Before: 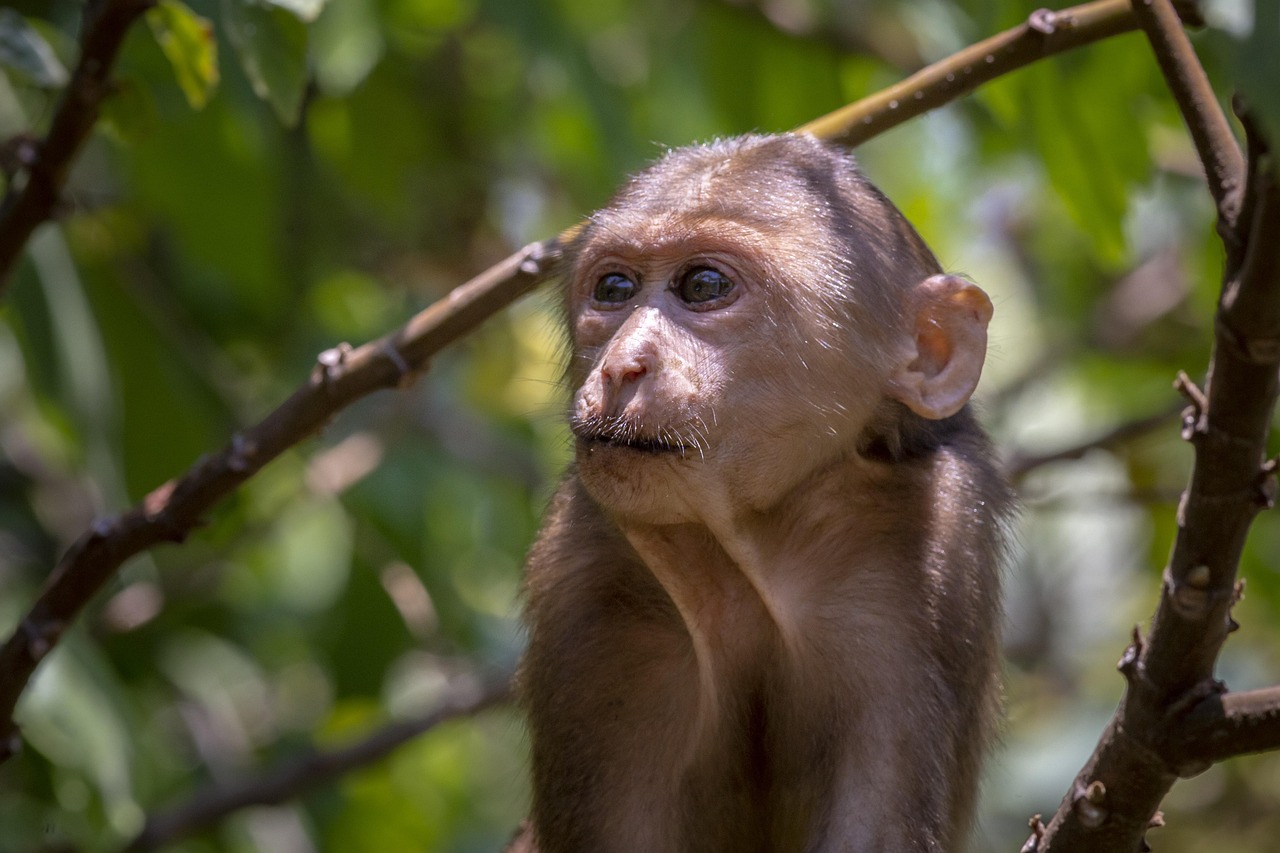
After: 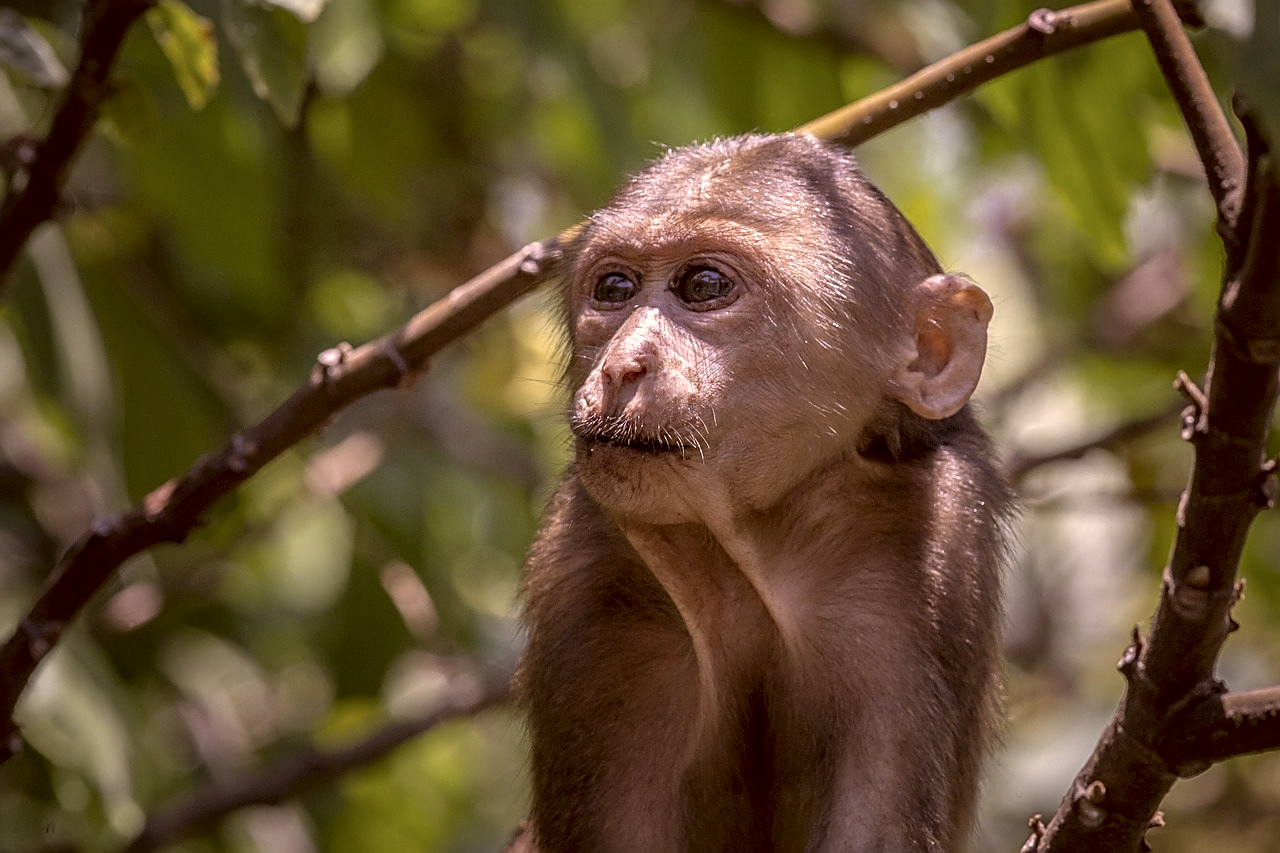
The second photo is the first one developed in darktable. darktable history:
color correction: highlights a* 10.19, highlights b* 9.77, shadows a* 8.88, shadows b* 8.56, saturation 0.808
local contrast: on, module defaults
sharpen: on, module defaults
